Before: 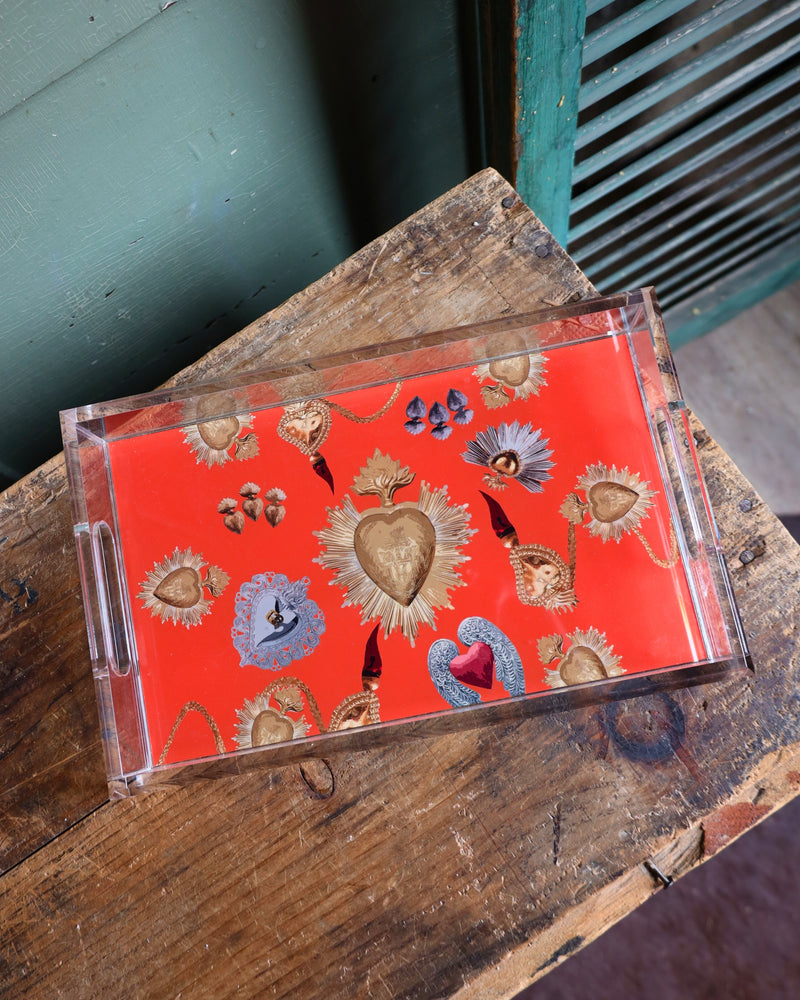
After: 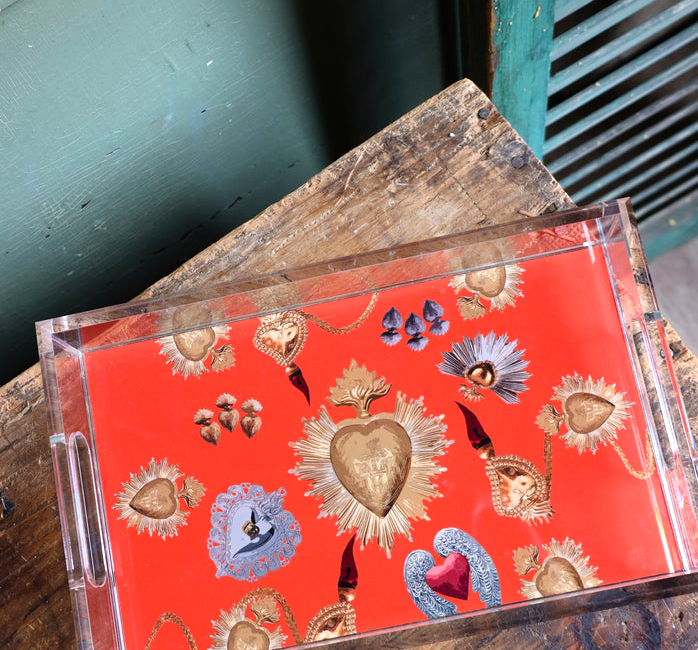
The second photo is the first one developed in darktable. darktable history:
crop: left 3.033%, top 8.95%, right 9.617%, bottom 26.012%
tone equalizer: -8 EV -0.438 EV, -7 EV -0.391 EV, -6 EV -0.353 EV, -5 EV -0.25 EV, -3 EV 0.245 EV, -2 EV 0.343 EV, -1 EV 0.388 EV, +0 EV 0.405 EV
